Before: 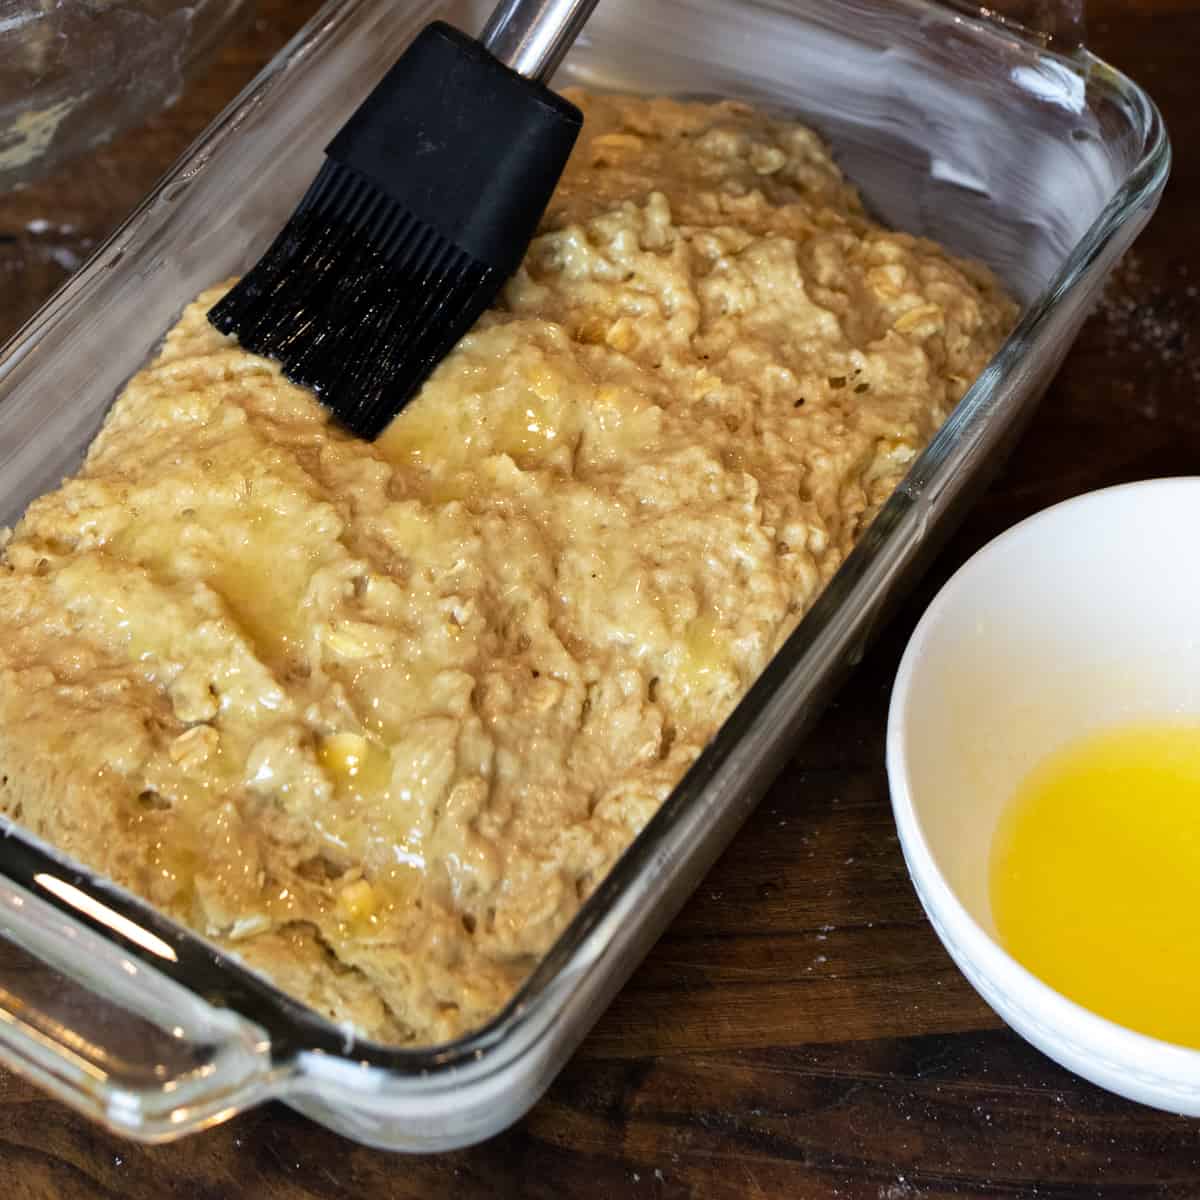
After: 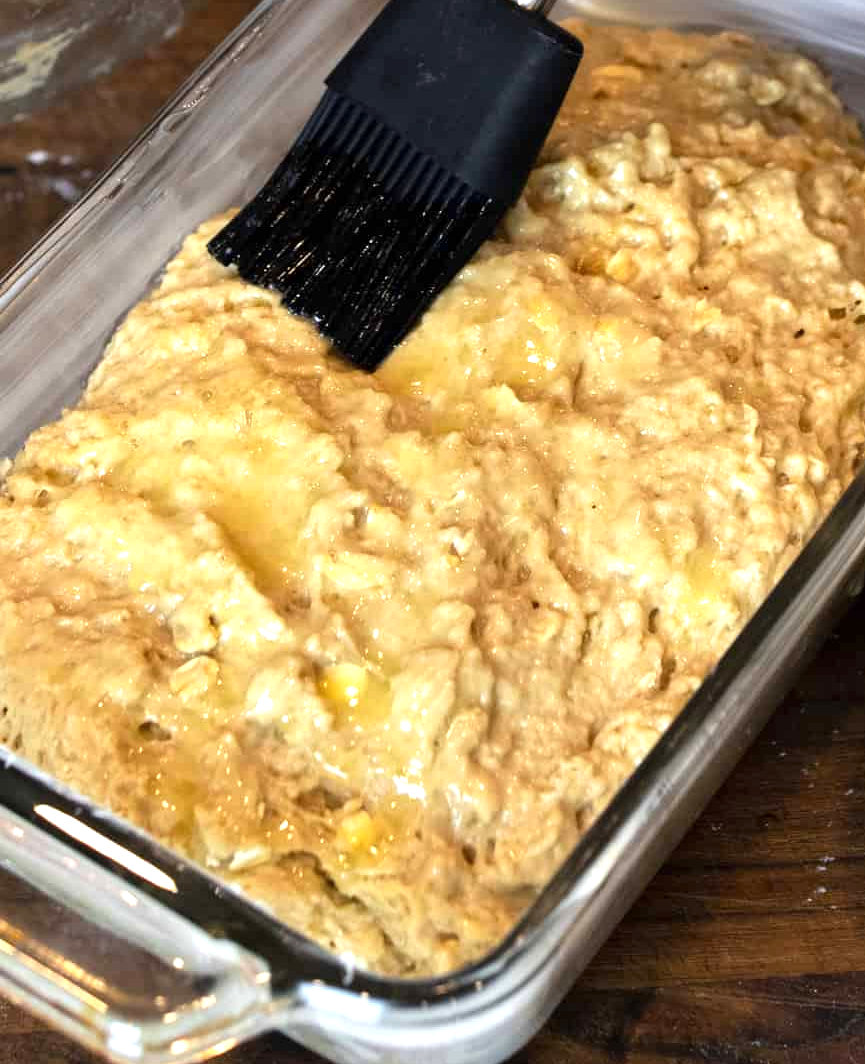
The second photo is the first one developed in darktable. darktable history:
crop: top 5.762%, right 27.855%, bottom 5.539%
exposure: exposure 0.667 EV, compensate exposure bias true, compensate highlight preservation false
